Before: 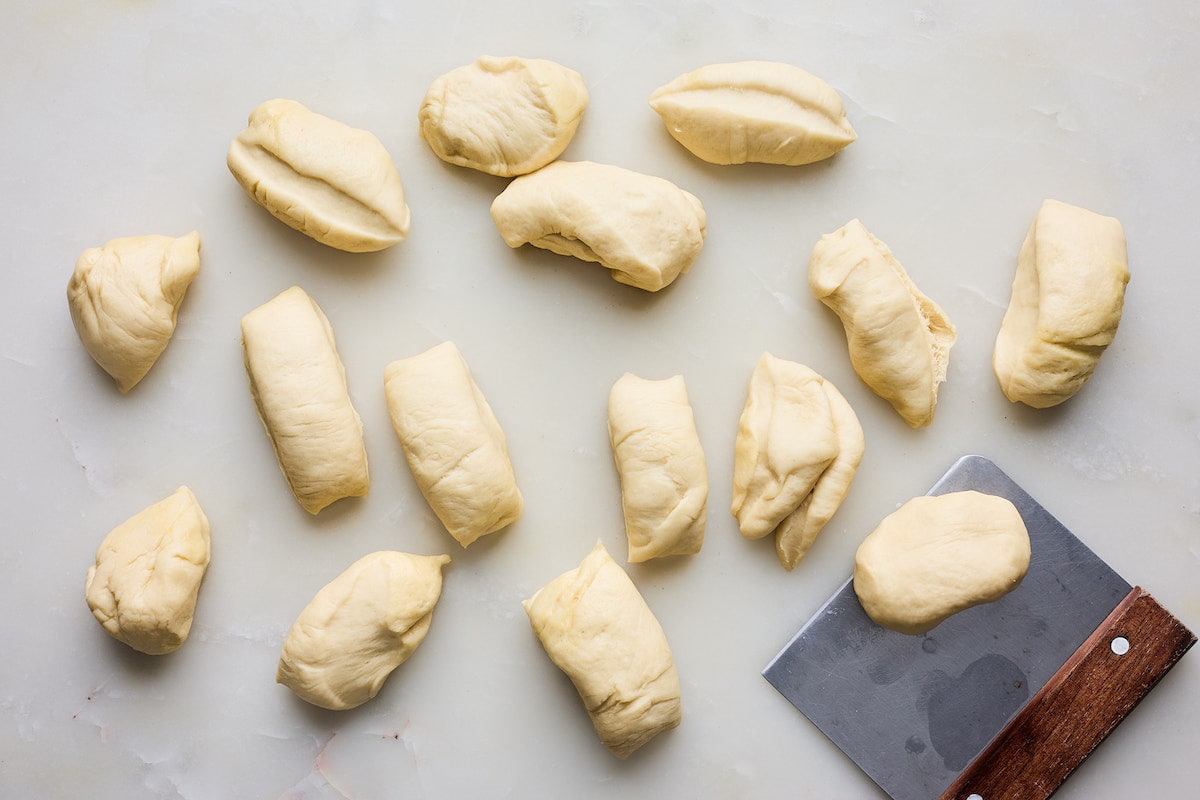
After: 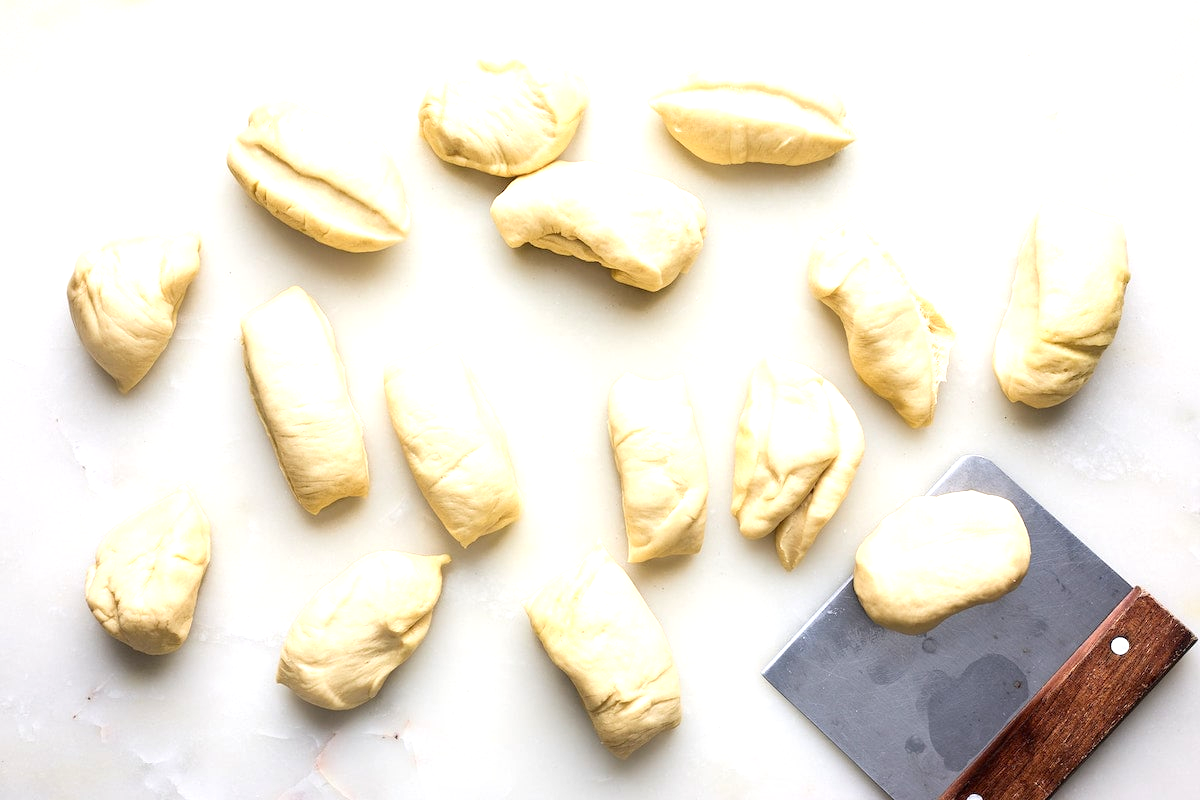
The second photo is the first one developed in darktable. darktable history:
exposure: exposure 0.765 EV, compensate exposure bias true, compensate highlight preservation false
